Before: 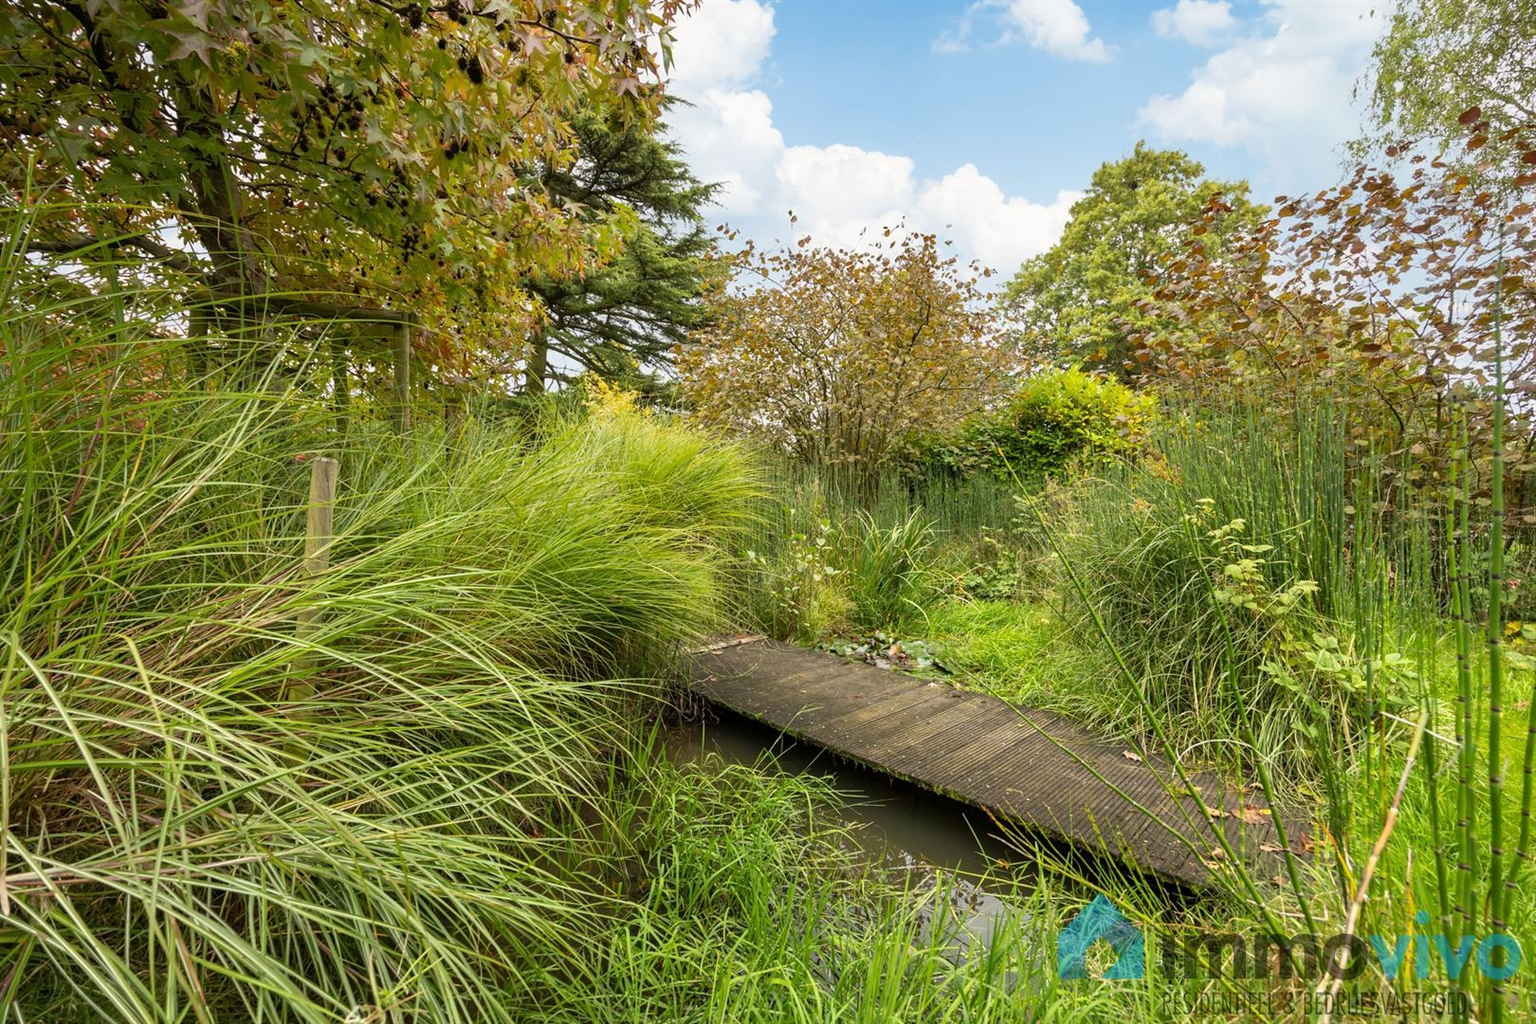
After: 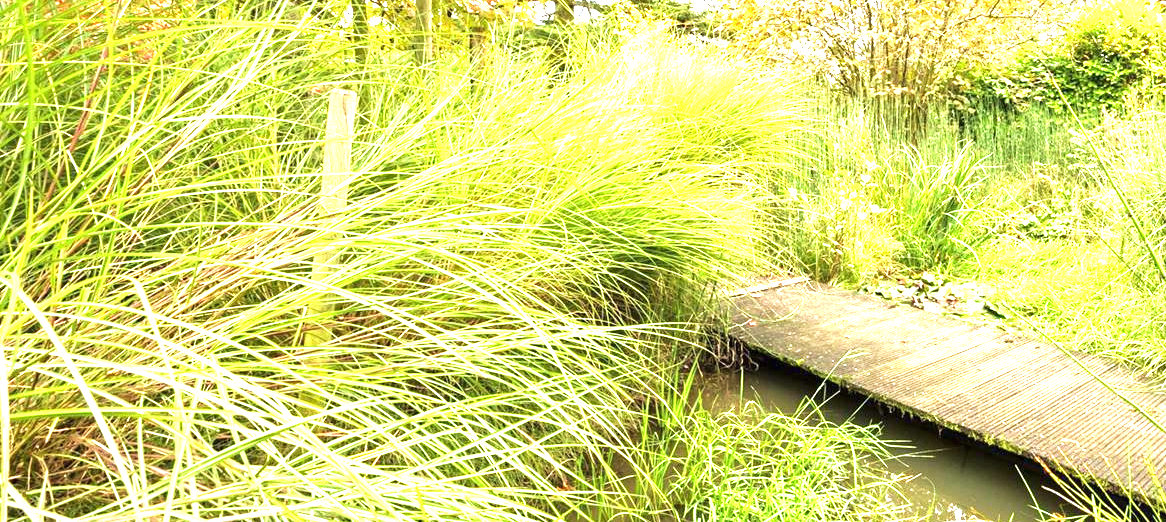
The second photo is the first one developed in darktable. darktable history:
crop: top 36.428%, right 27.989%, bottom 15.171%
exposure: black level correction 0, exposure 1.998 EV, compensate highlight preservation false
velvia: on, module defaults
tone equalizer: -8 EV -0.455 EV, -7 EV -0.419 EV, -6 EV -0.358 EV, -5 EV -0.206 EV, -3 EV 0.199 EV, -2 EV 0.362 EV, -1 EV 0.379 EV, +0 EV 0.44 EV
